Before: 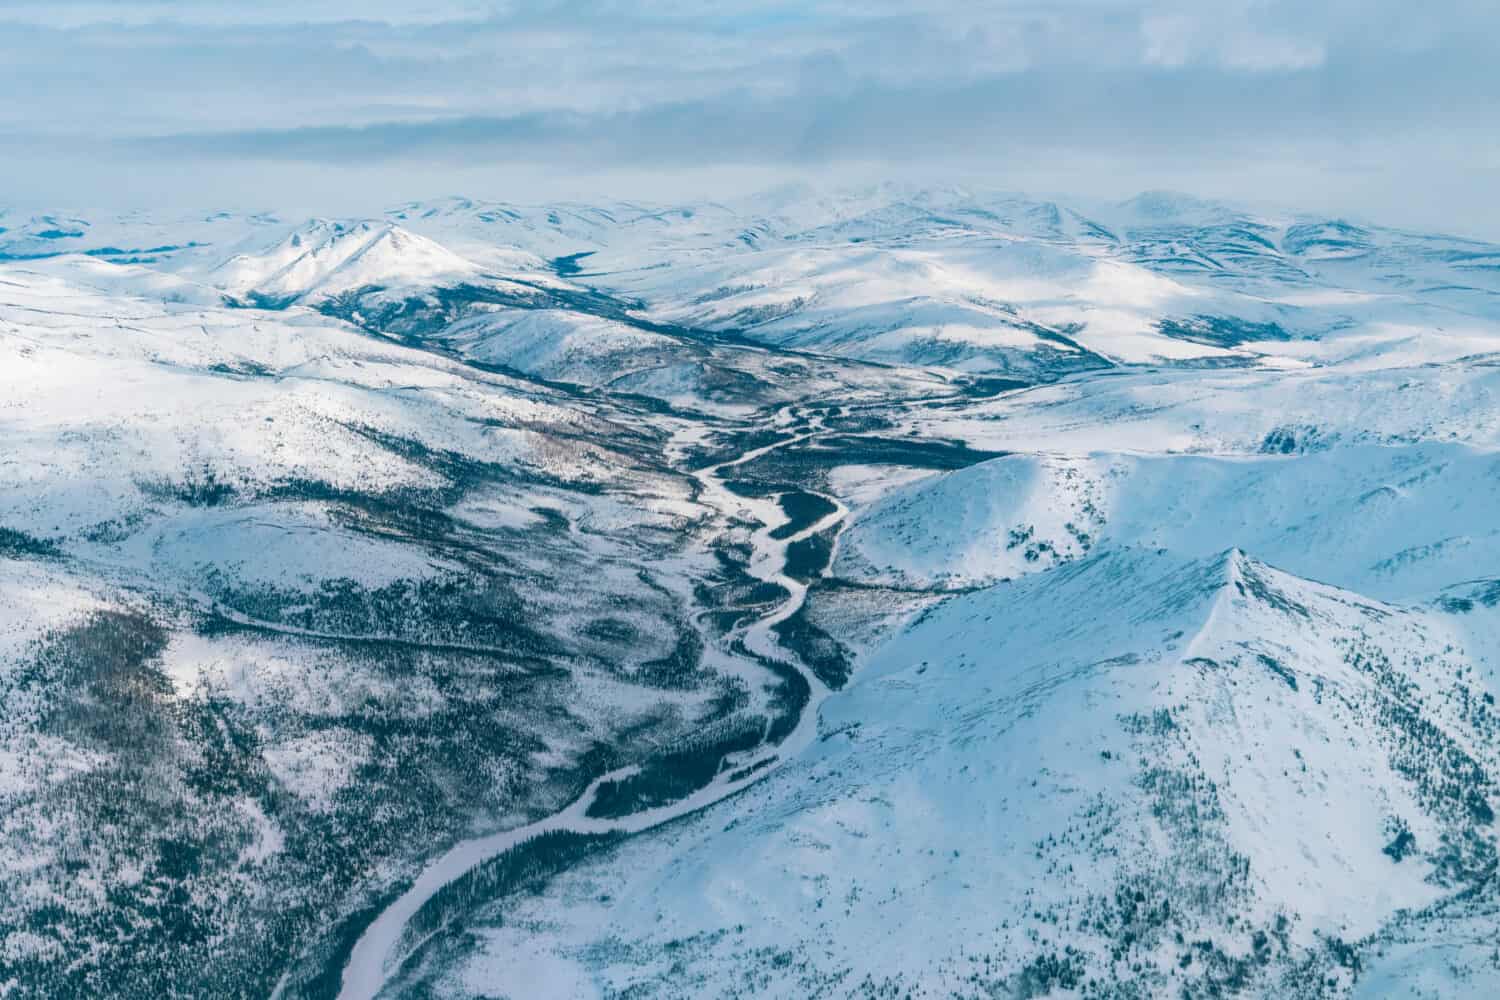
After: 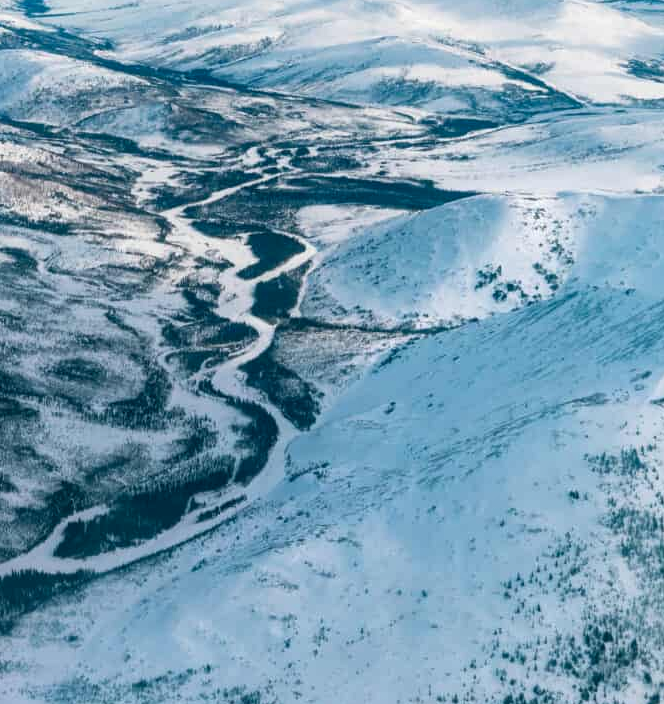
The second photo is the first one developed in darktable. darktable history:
local contrast: mode bilateral grid, contrast 19, coarseness 51, detail 132%, midtone range 0.2
crop: left 35.501%, top 26.074%, right 20.199%, bottom 3.456%
